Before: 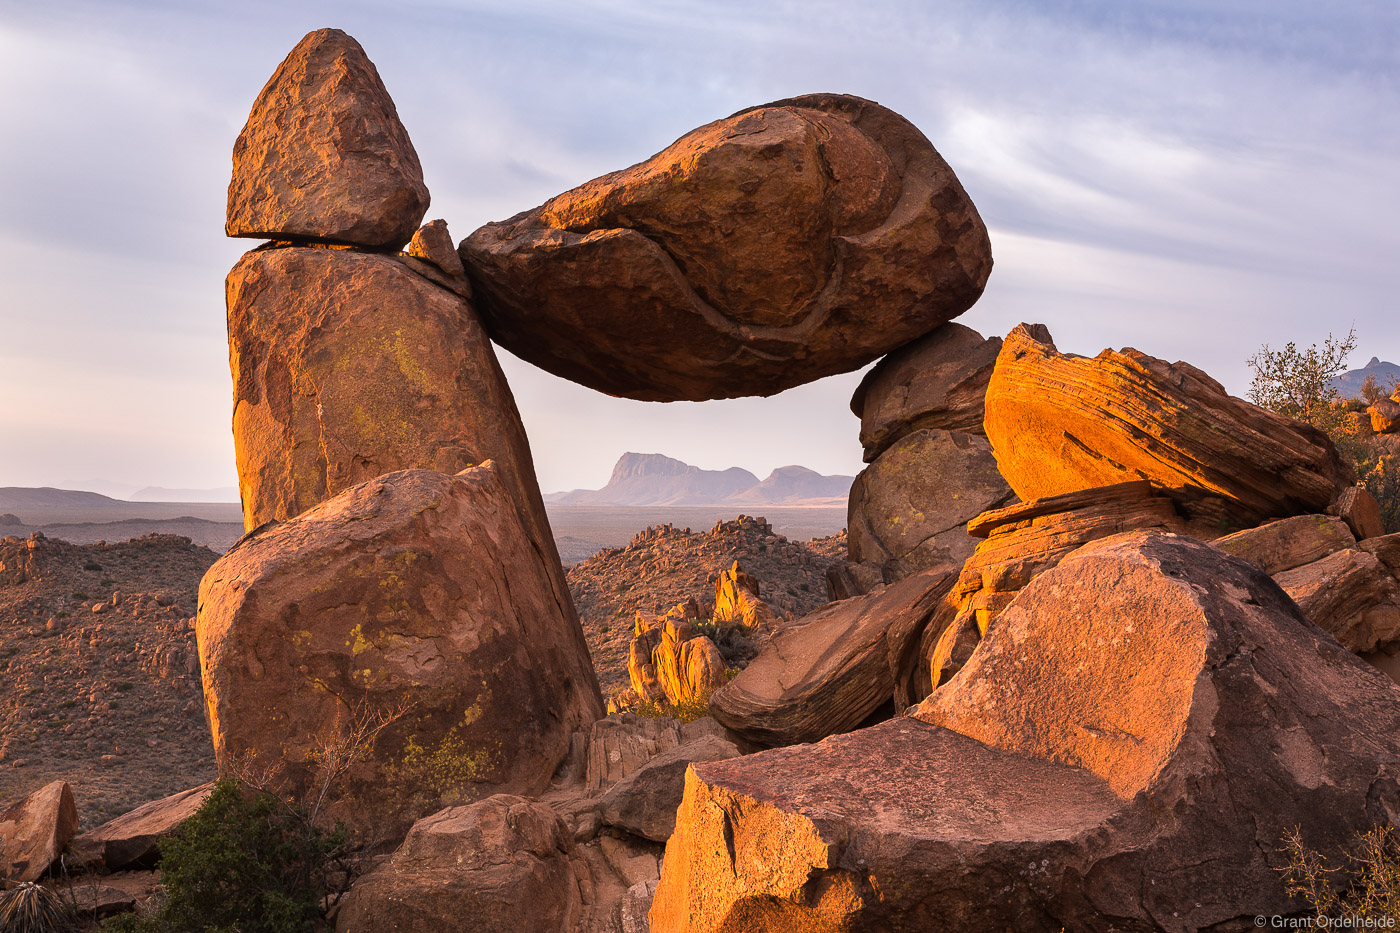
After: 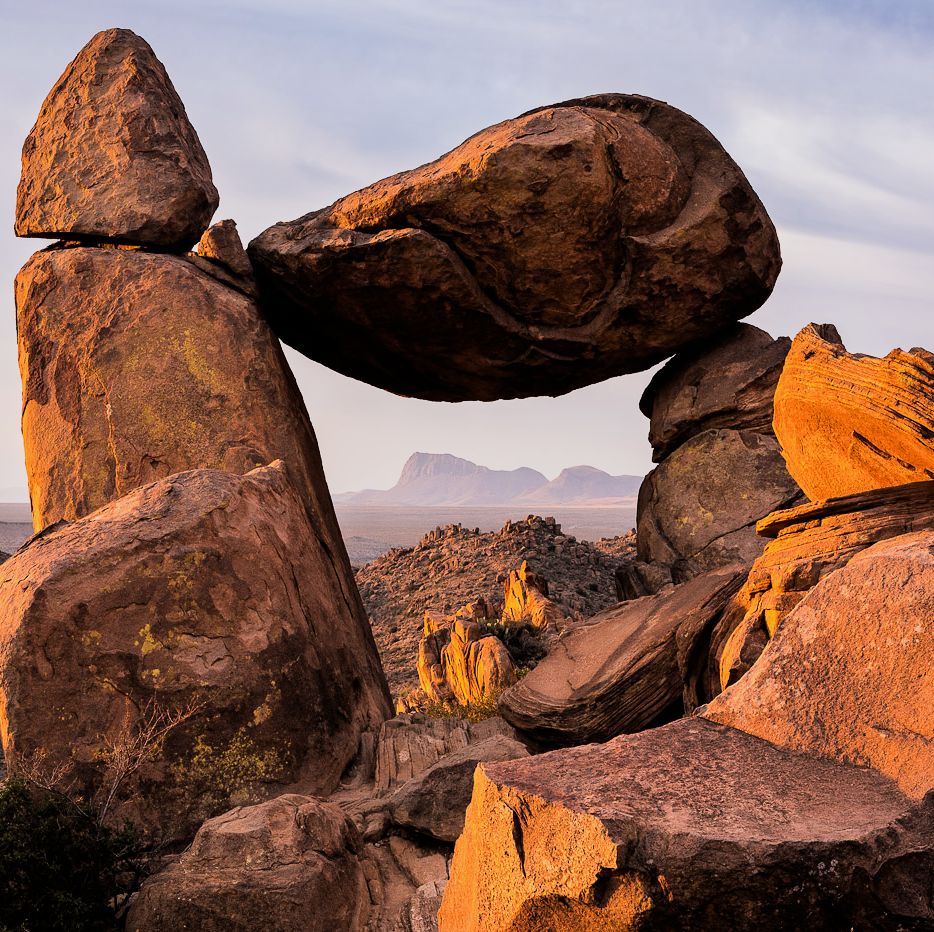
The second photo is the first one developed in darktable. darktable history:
crop and rotate: left 15.147%, right 18.091%
filmic rgb: black relative exposure -7.5 EV, white relative exposure 4.99 EV, hardness 3.31, contrast 1.3
levels: levels [0, 0.492, 0.984]
